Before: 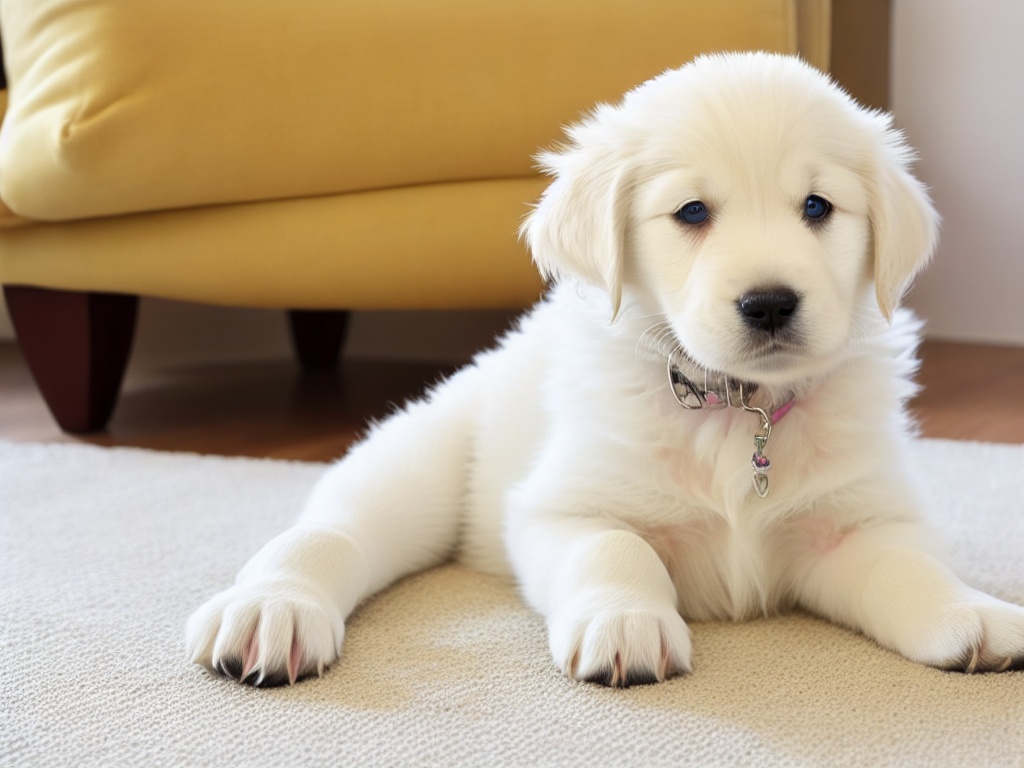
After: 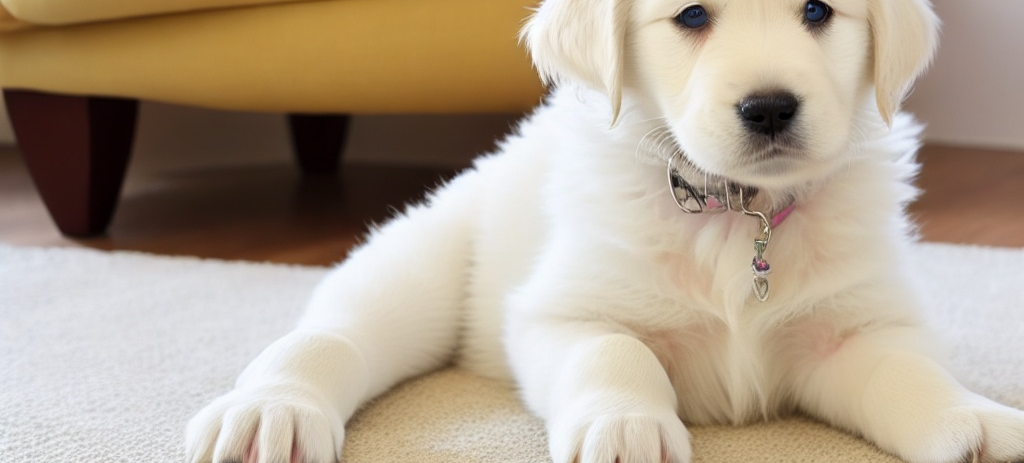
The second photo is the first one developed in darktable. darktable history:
crop and rotate: top 25.638%, bottom 14.034%
